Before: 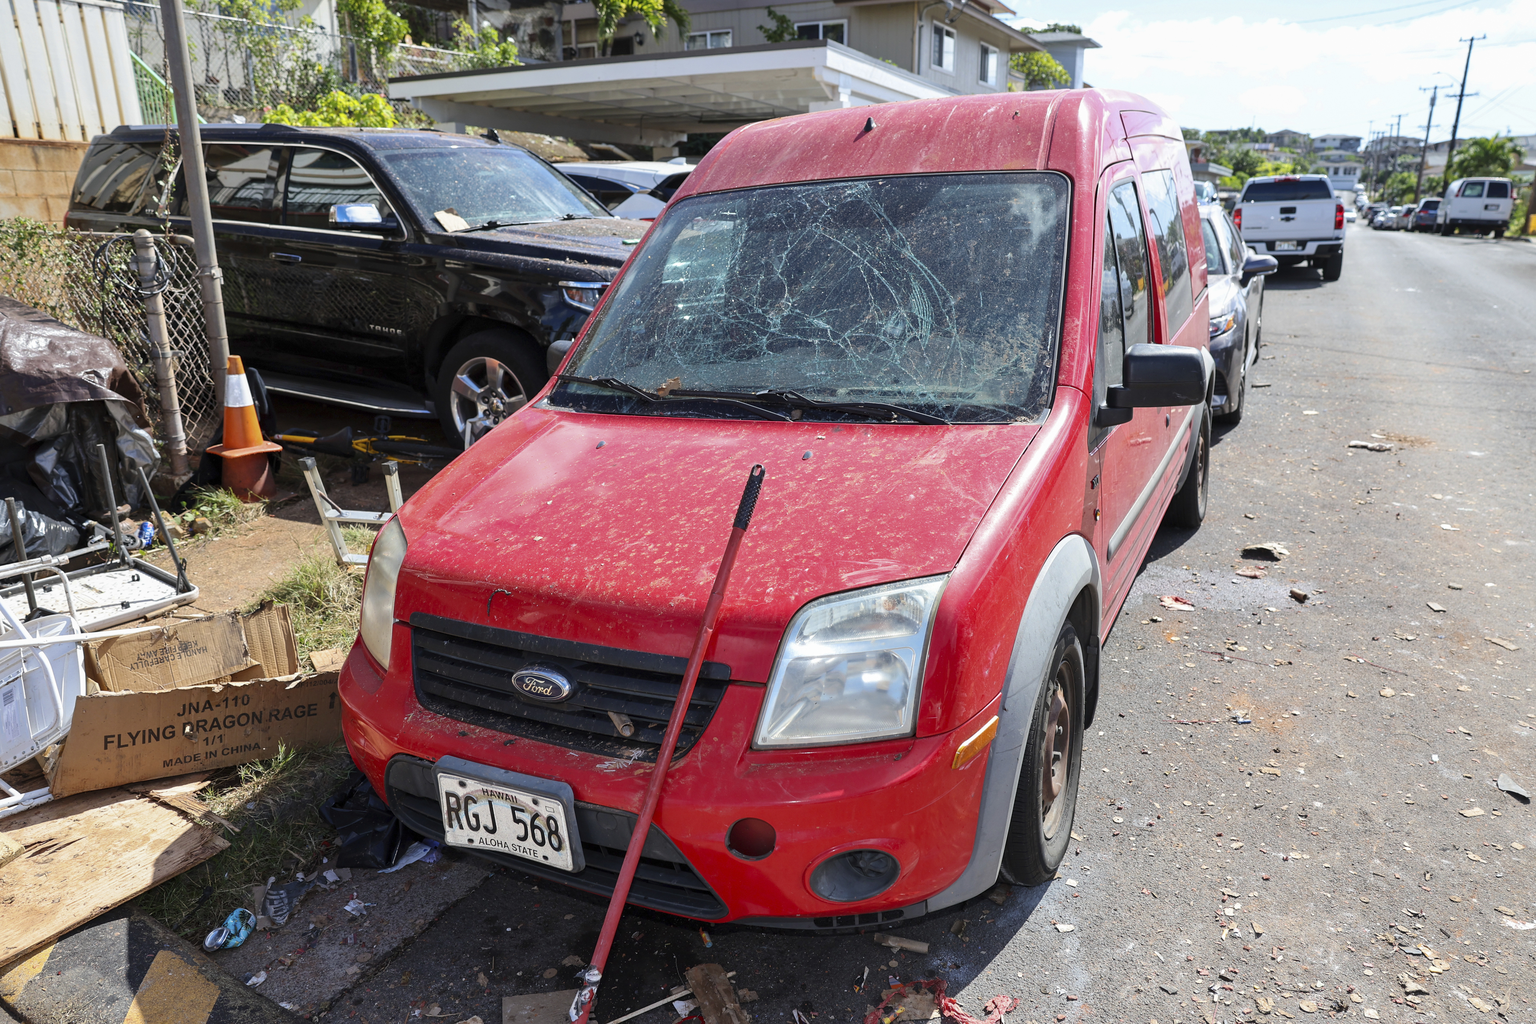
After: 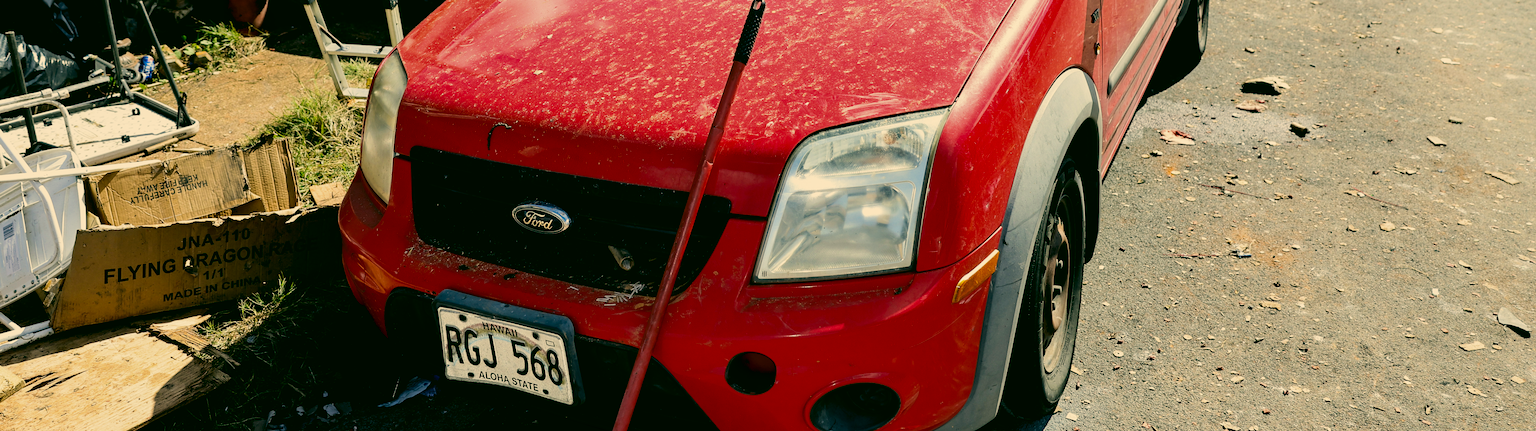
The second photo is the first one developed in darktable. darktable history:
color correction: highlights a* 5.3, highlights b* 24.26, shadows a* -15.58, shadows b* 4.02
contrast brightness saturation: brightness -0.2, saturation 0.08
crop: top 45.551%, bottom 12.262%
filmic rgb: black relative exposure -5 EV, white relative exposure 3.5 EV, hardness 3.19, contrast 1.5, highlights saturation mix -50%
